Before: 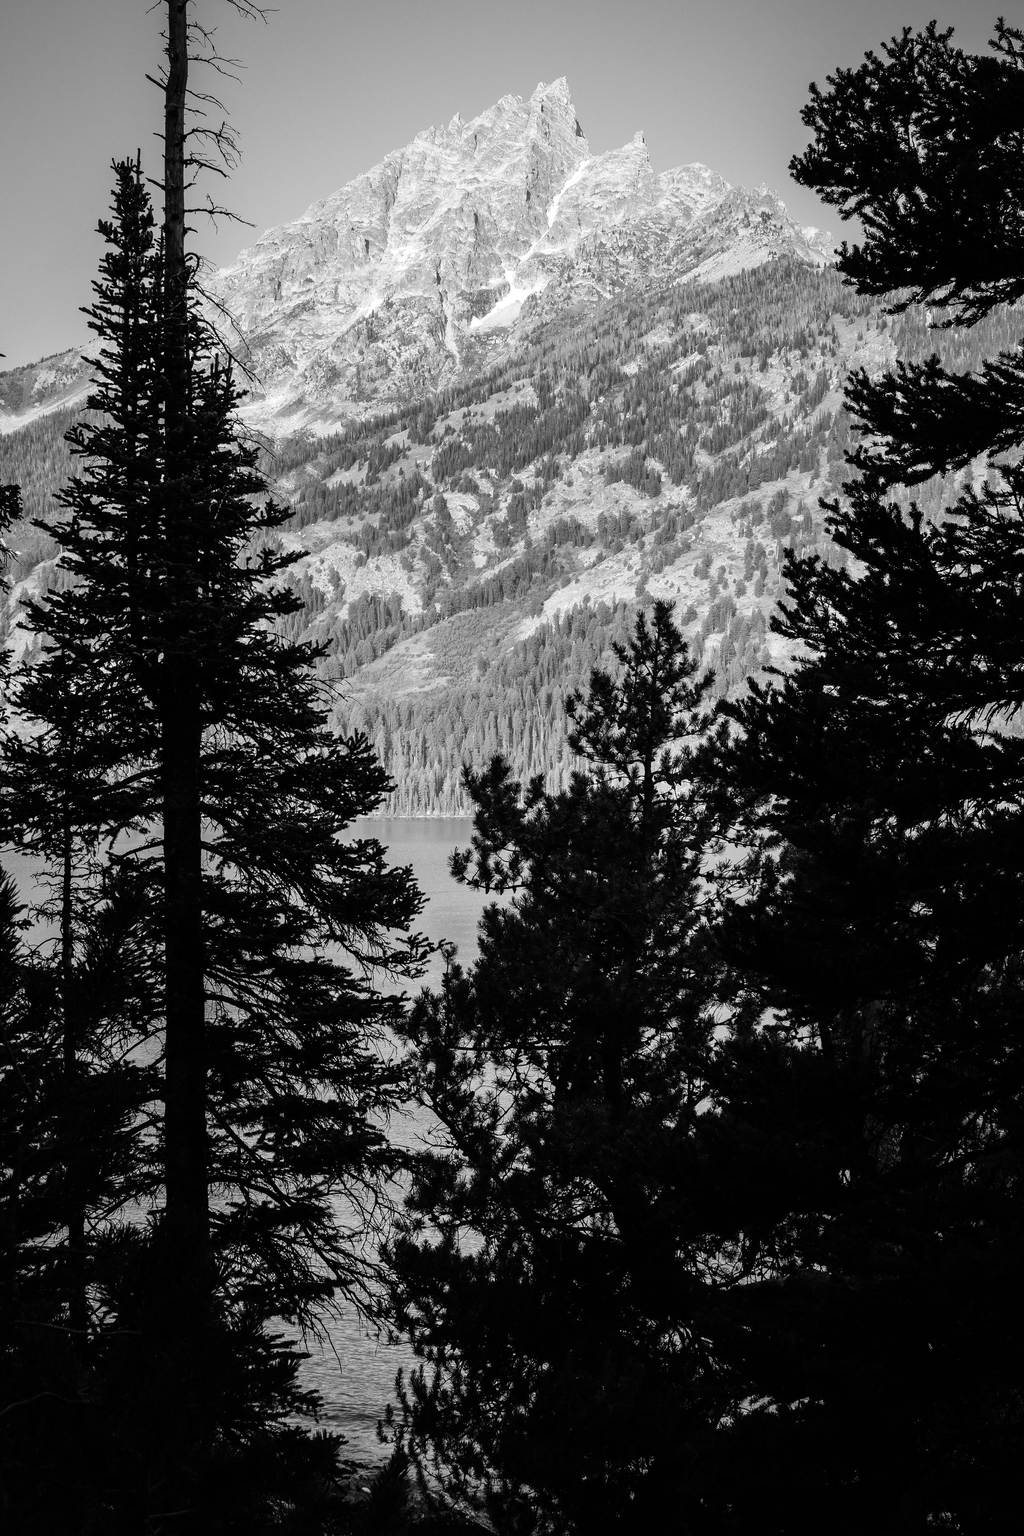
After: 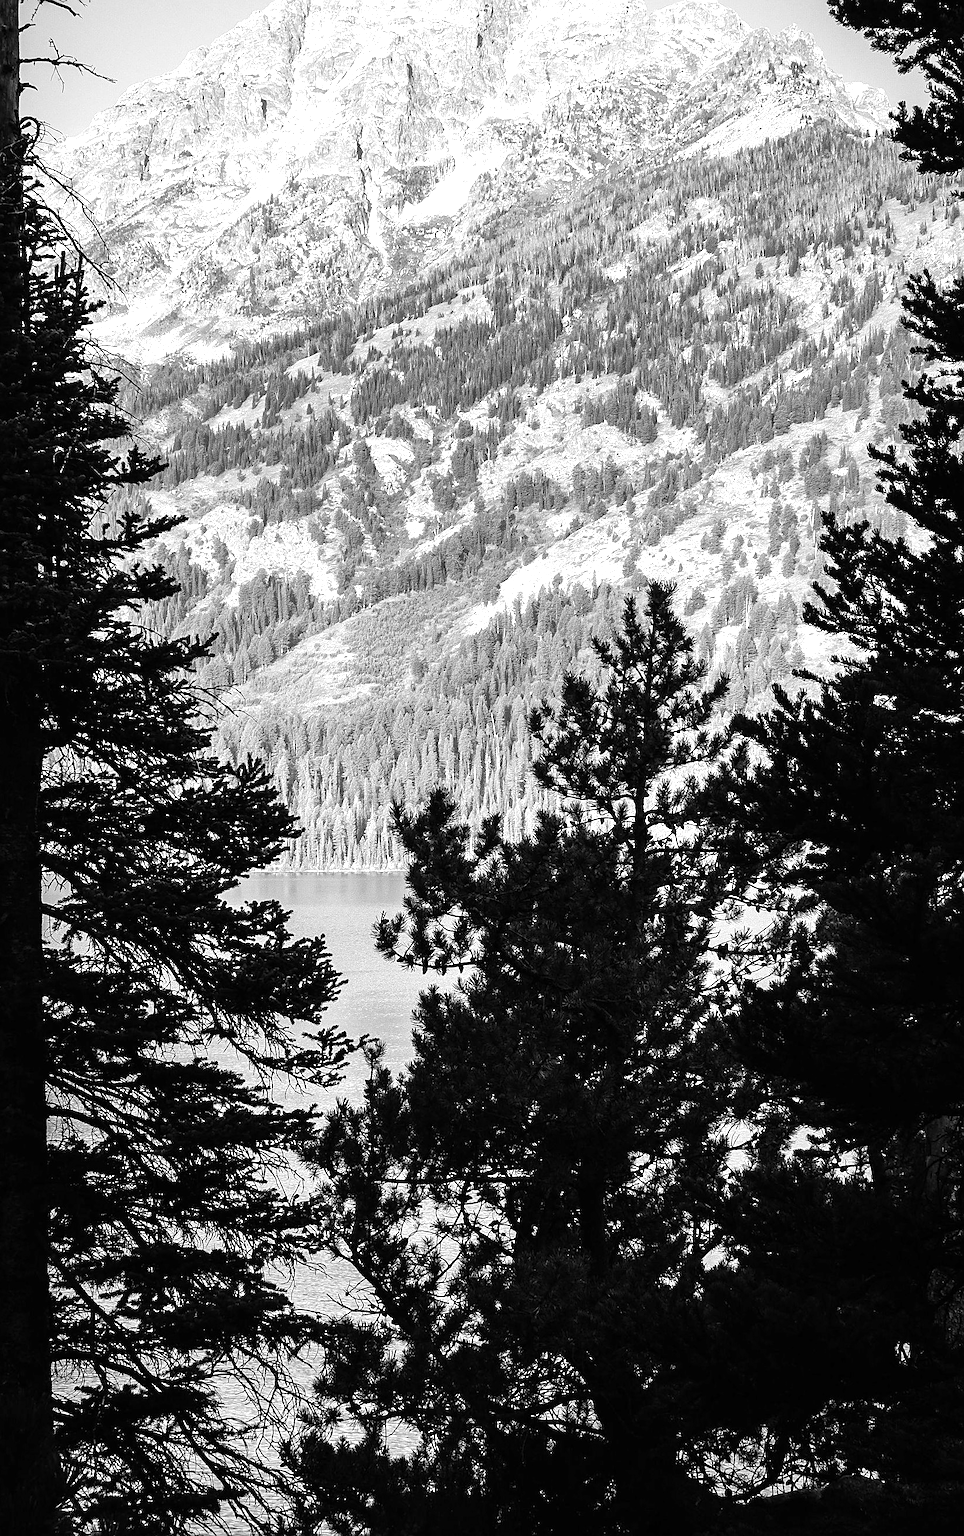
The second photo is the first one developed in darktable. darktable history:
crop and rotate: left 16.604%, top 10.785%, right 12.957%, bottom 14.418%
exposure: black level correction 0, exposure 0.693 EV, compensate highlight preservation false
sharpen: amount 0.492
